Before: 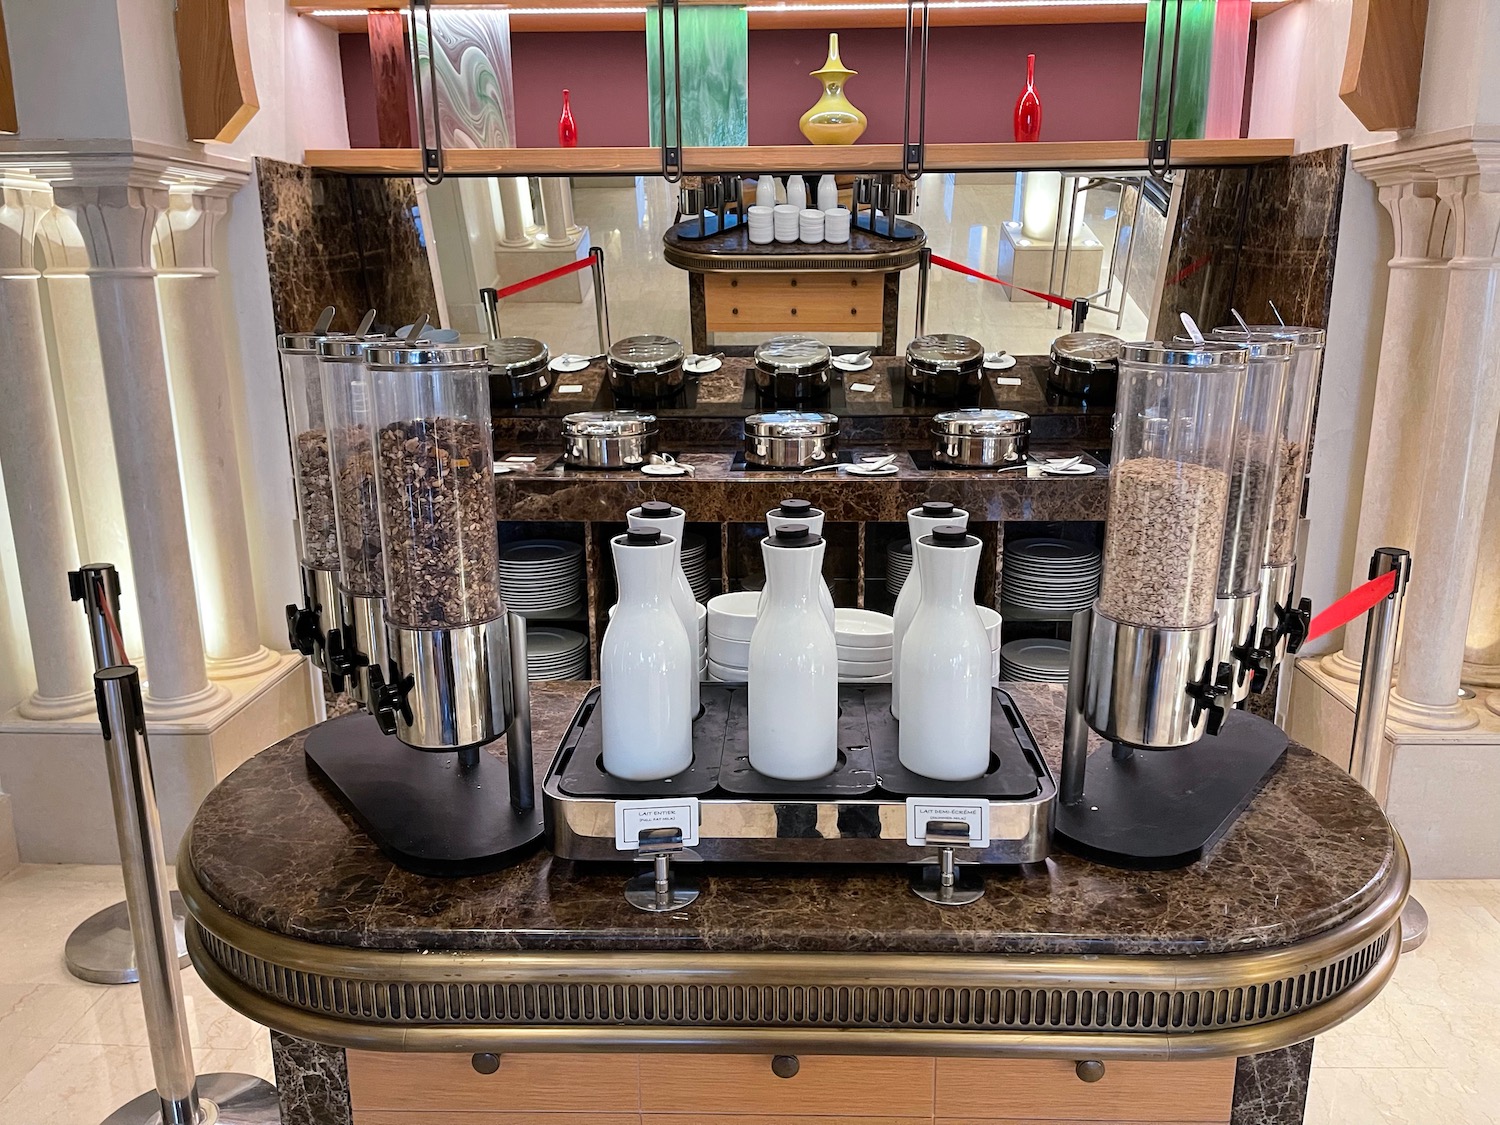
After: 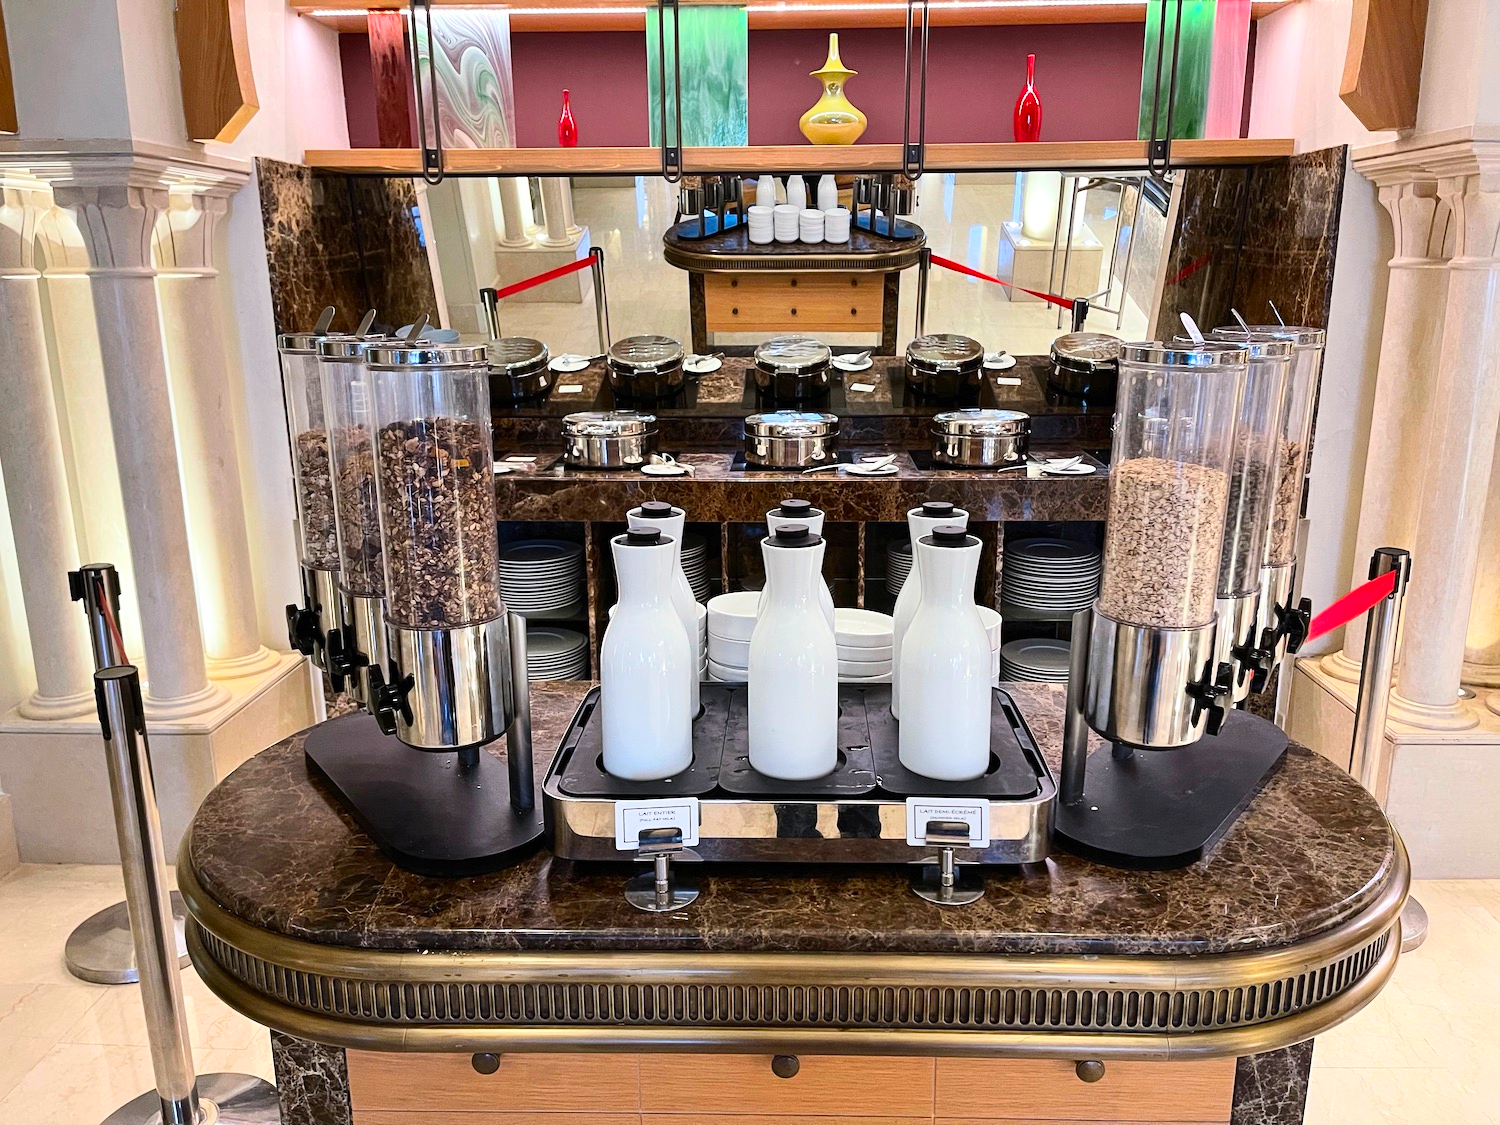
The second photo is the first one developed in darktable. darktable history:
contrast brightness saturation: contrast 0.226, brightness 0.104, saturation 0.29
